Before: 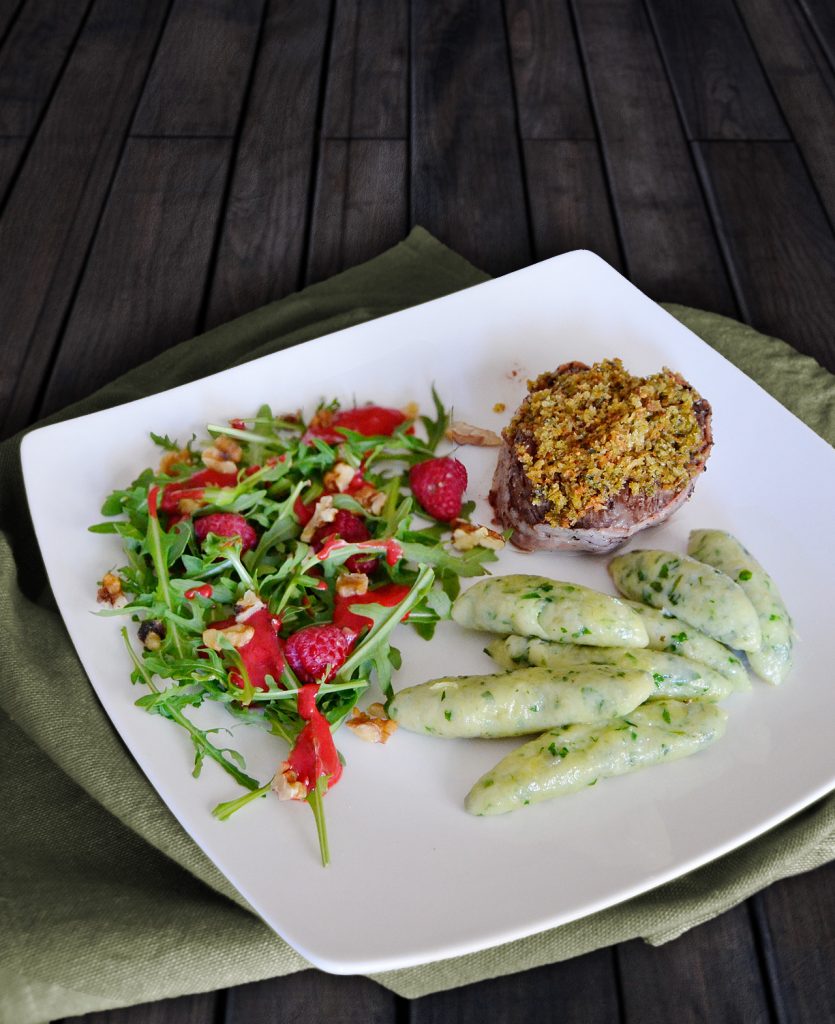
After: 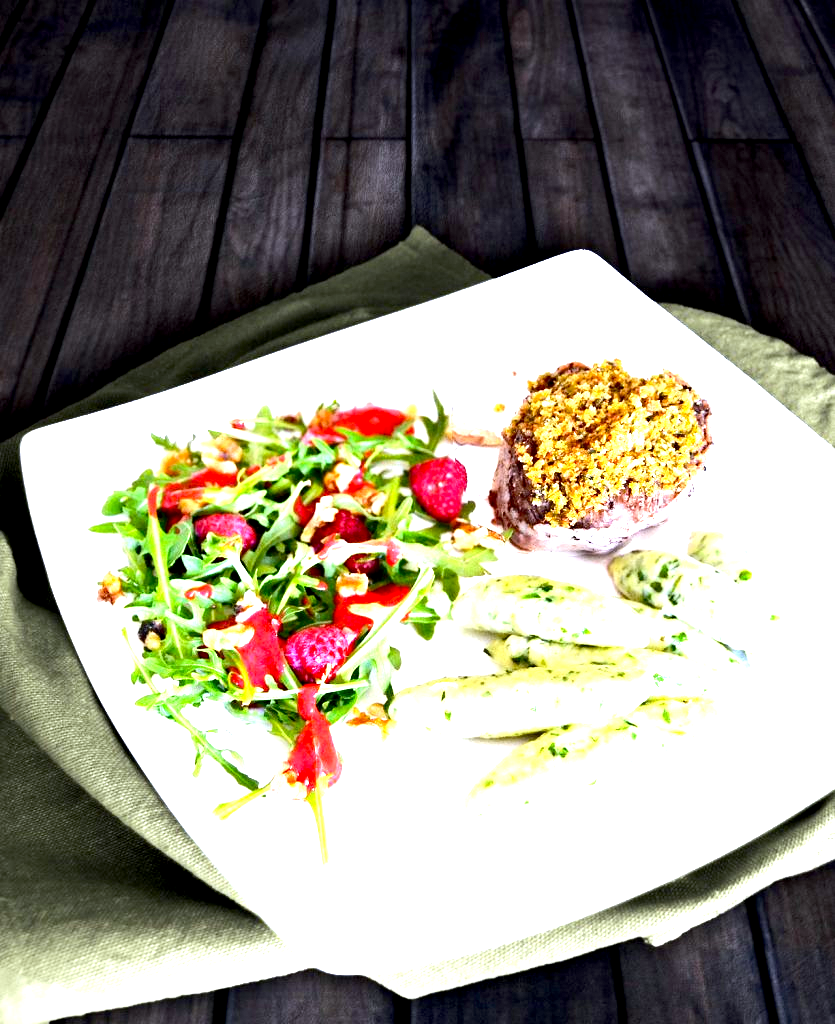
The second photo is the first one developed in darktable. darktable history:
tone equalizer: -8 EV -0.75 EV, -7 EV -0.7 EV, -6 EV -0.6 EV, -5 EV -0.4 EV, -3 EV 0.4 EV, -2 EV 0.6 EV, -1 EV 0.7 EV, +0 EV 0.75 EV, edges refinement/feathering 500, mask exposure compensation -1.57 EV, preserve details no
contrast equalizer: octaves 7, y [[0.6 ×6], [0.55 ×6], [0 ×6], [0 ×6], [0 ×6]], mix -0.3
white balance: red 0.984, blue 1.059
exposure: black level correction 0.009, exposure 1.425 EV, compensate highlight preservation false
